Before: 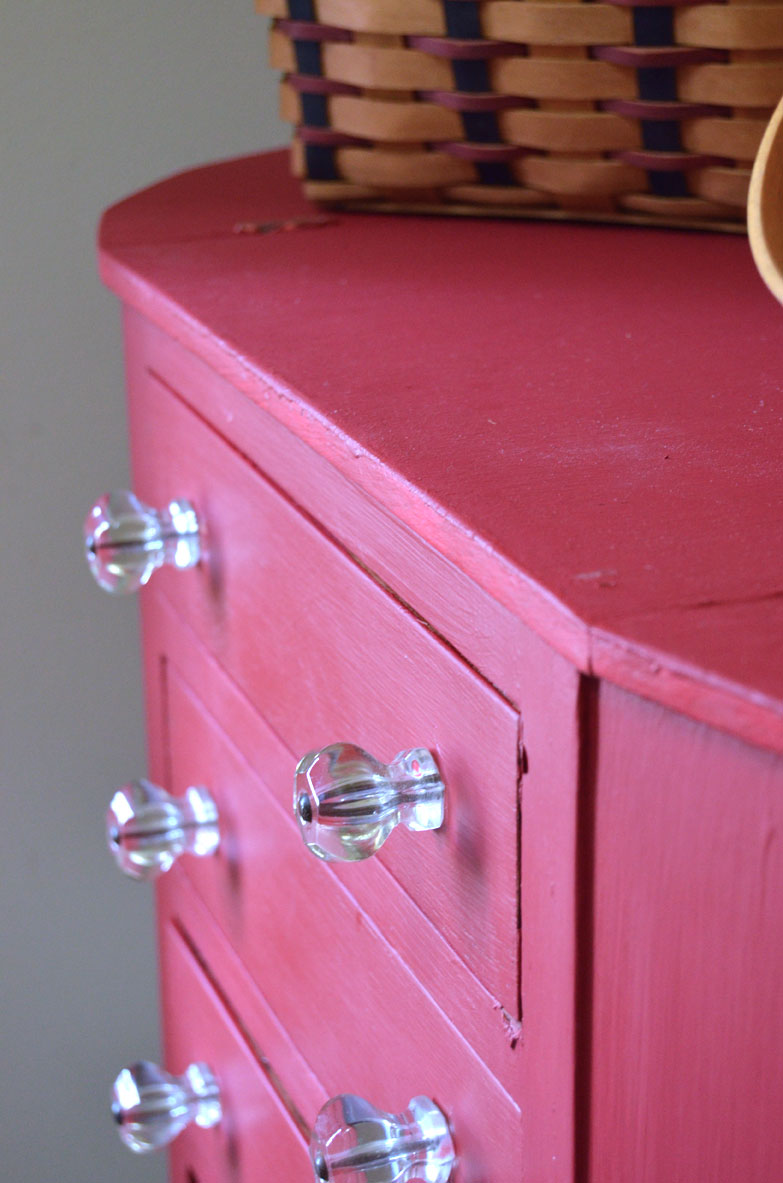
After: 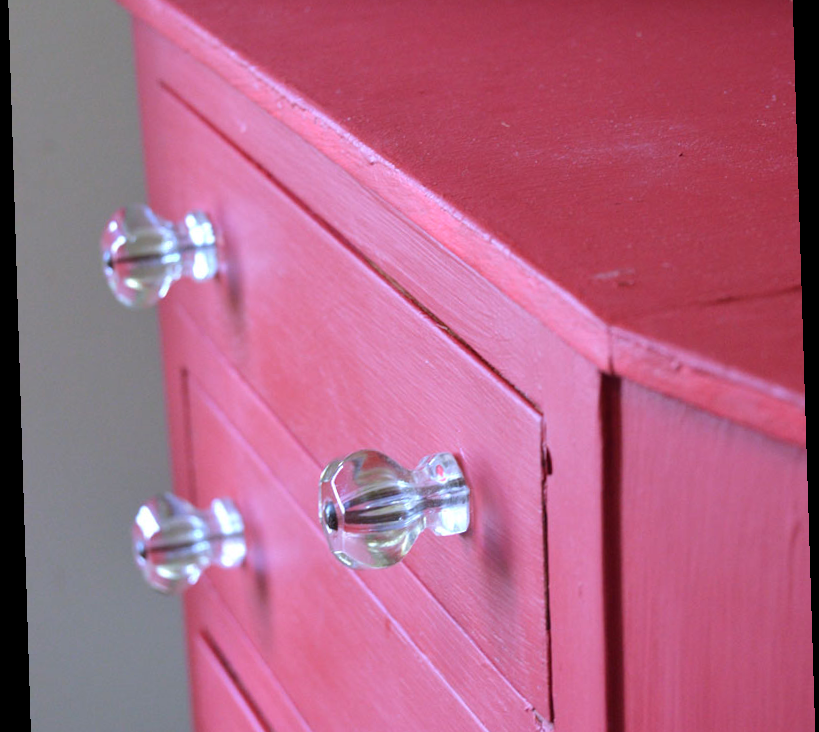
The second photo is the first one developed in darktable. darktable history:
crop and rotate: top 25.357%, bottom 13.942%
rotate and perspective: rotation -1.77°, lens shift (horizontal) 0.004, automatic cropping off
